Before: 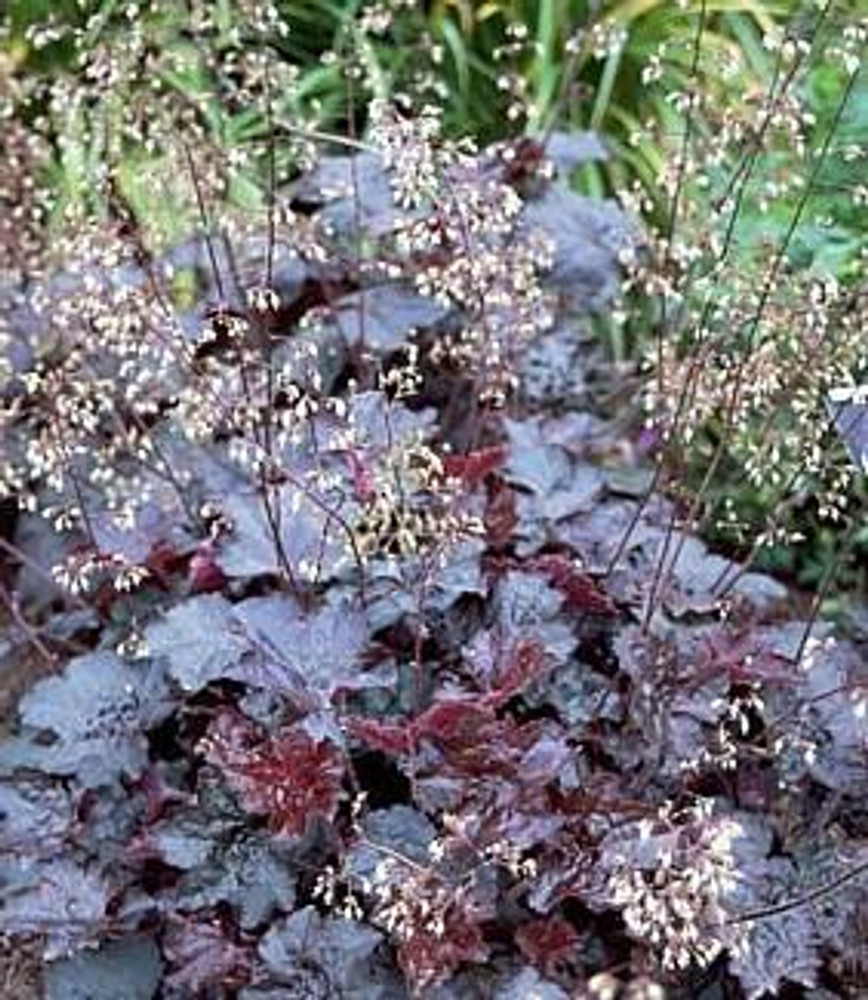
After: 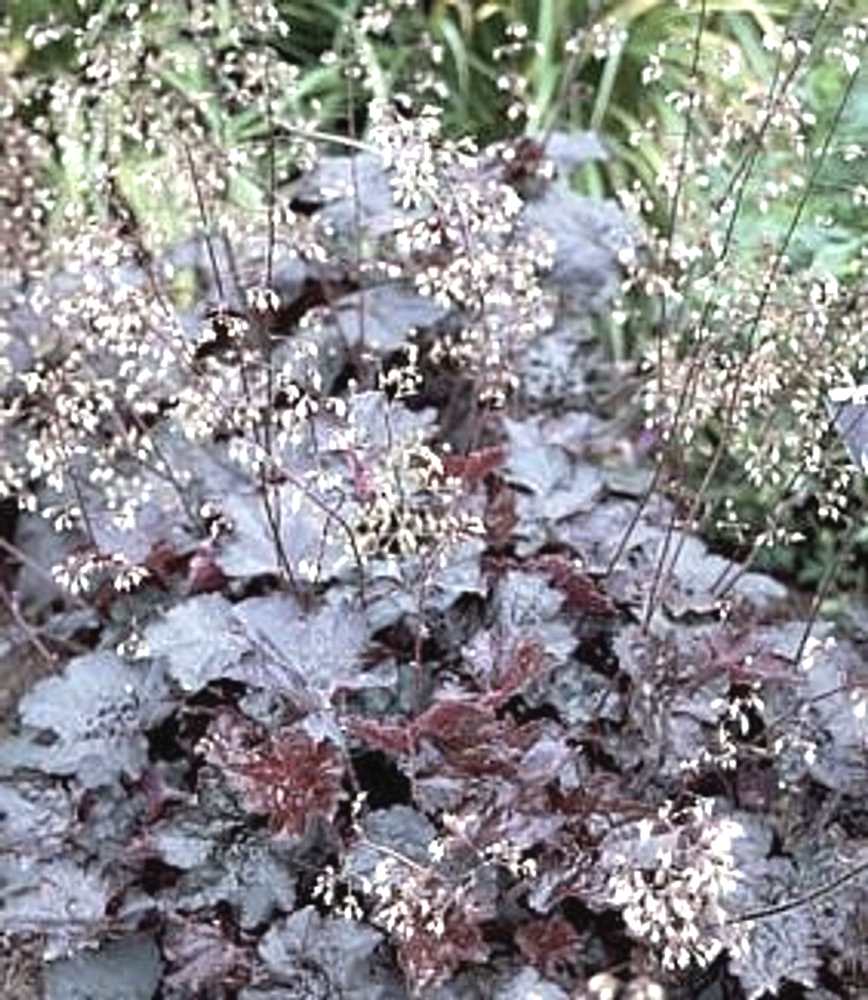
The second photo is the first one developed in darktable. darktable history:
exposure: exposure 0.601 EV, compensate highlight preservation false
contrast brightness saturation: contrast -0.052, saturation -0.414
